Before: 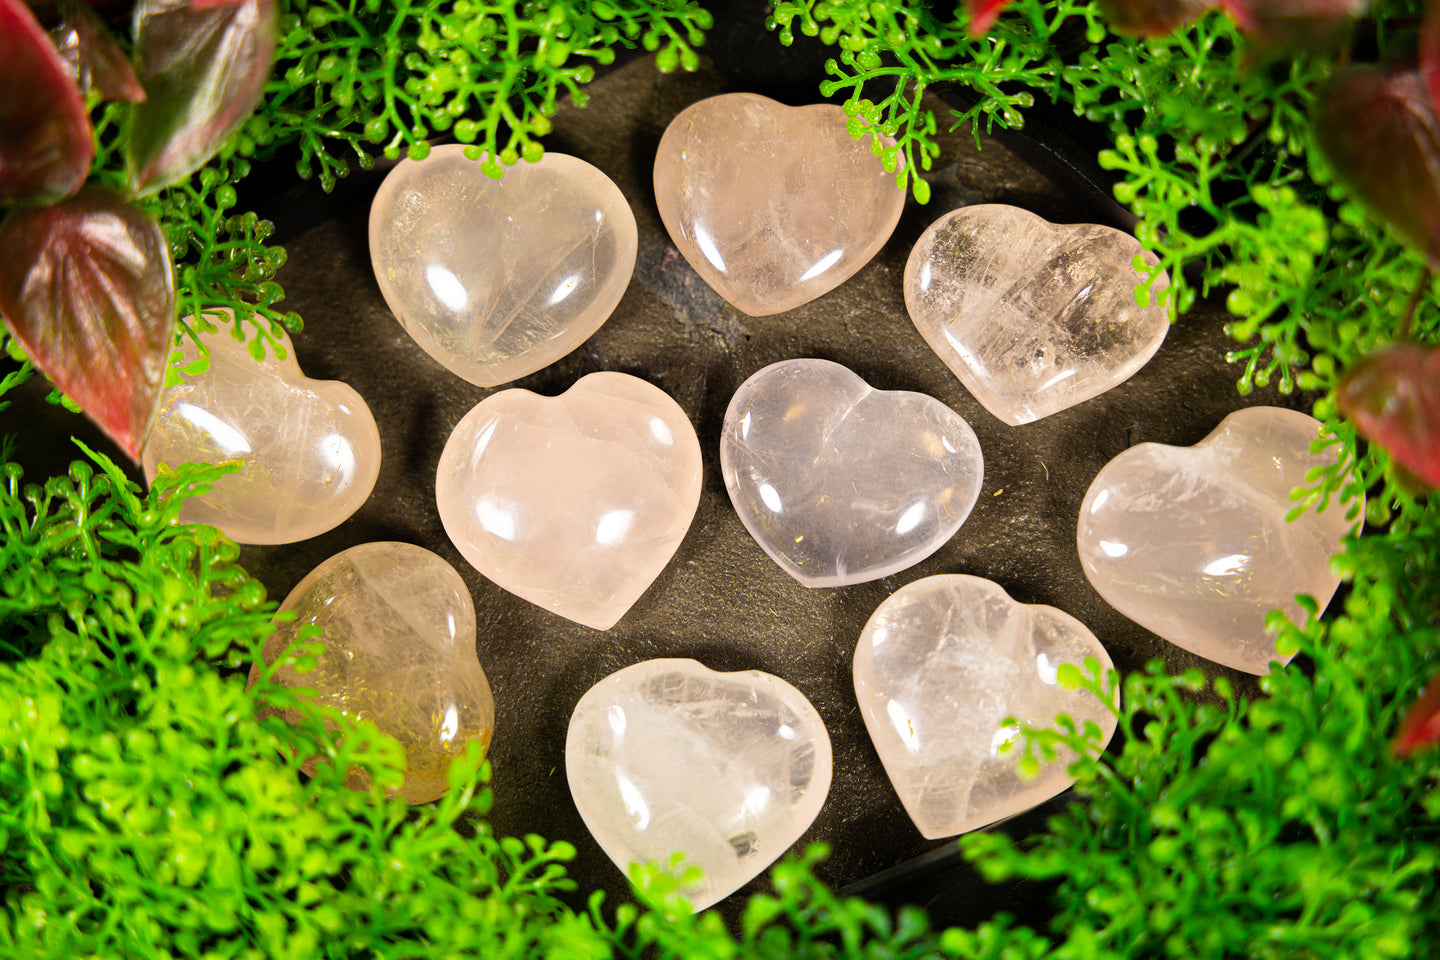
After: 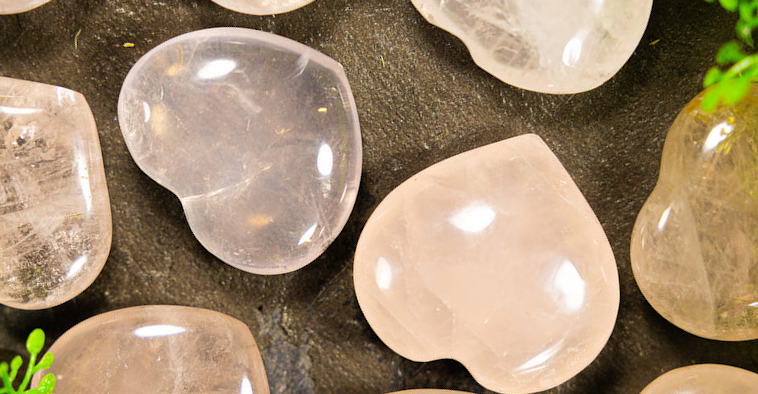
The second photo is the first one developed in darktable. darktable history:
crop and rotate: angle 148.29°, left 9.151%, top 15.606%, right 4.506%, bottom 17.063%
